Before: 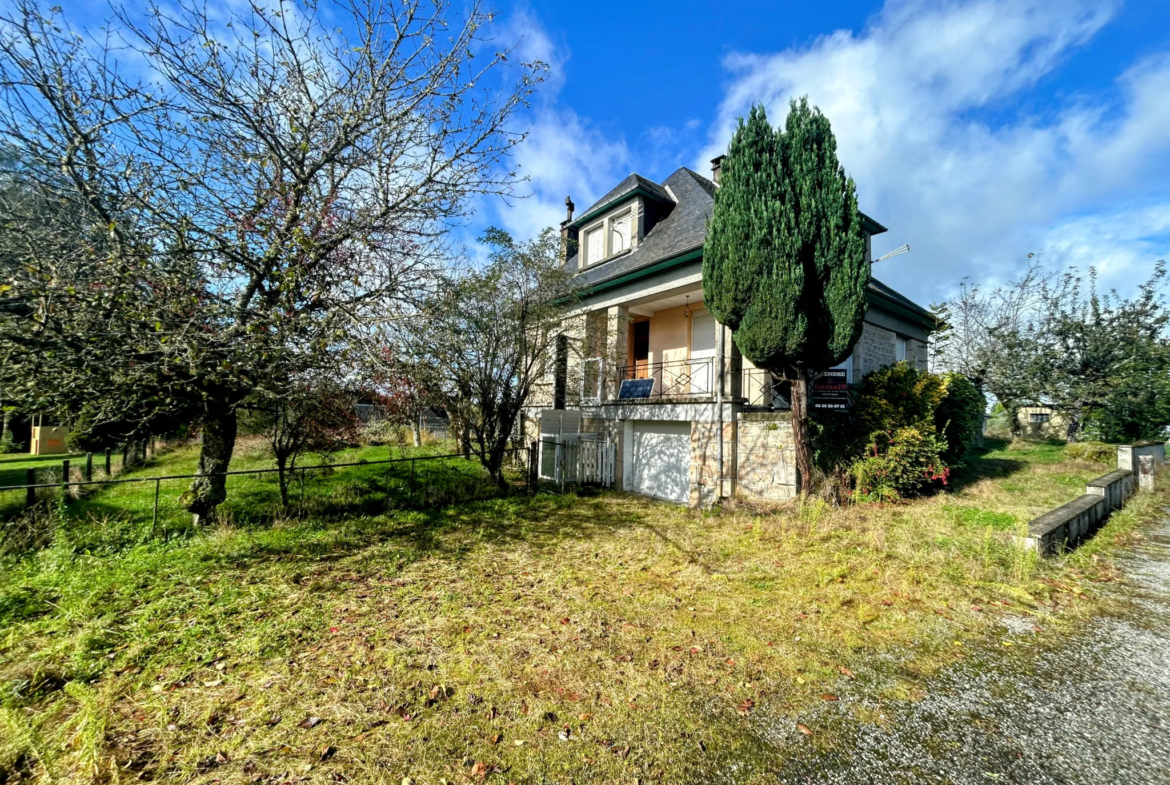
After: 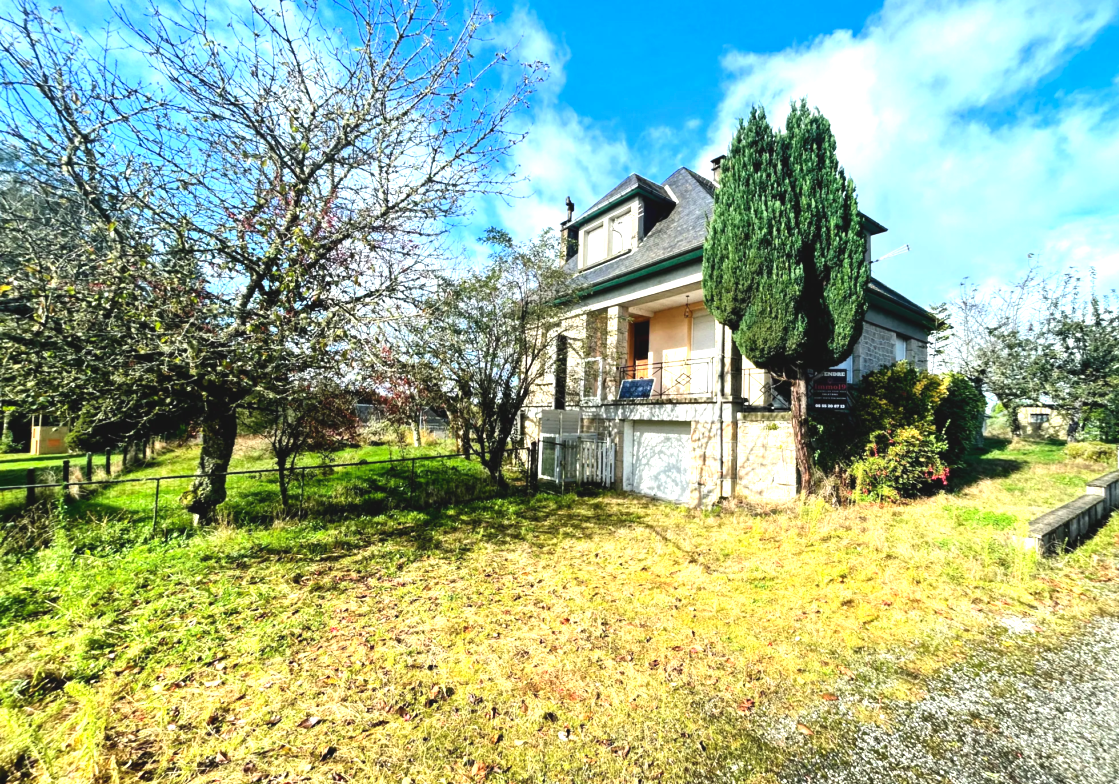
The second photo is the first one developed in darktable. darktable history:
contrast brightness saturation: contrast 0.152, brightness -0.007, saturation 0.095
exposure: black level correction -0.005, exposure 1.006 EV, compensate exposure bias true, compensate highlight preservation false
crop: right 4.3%, bottom 0.016%
